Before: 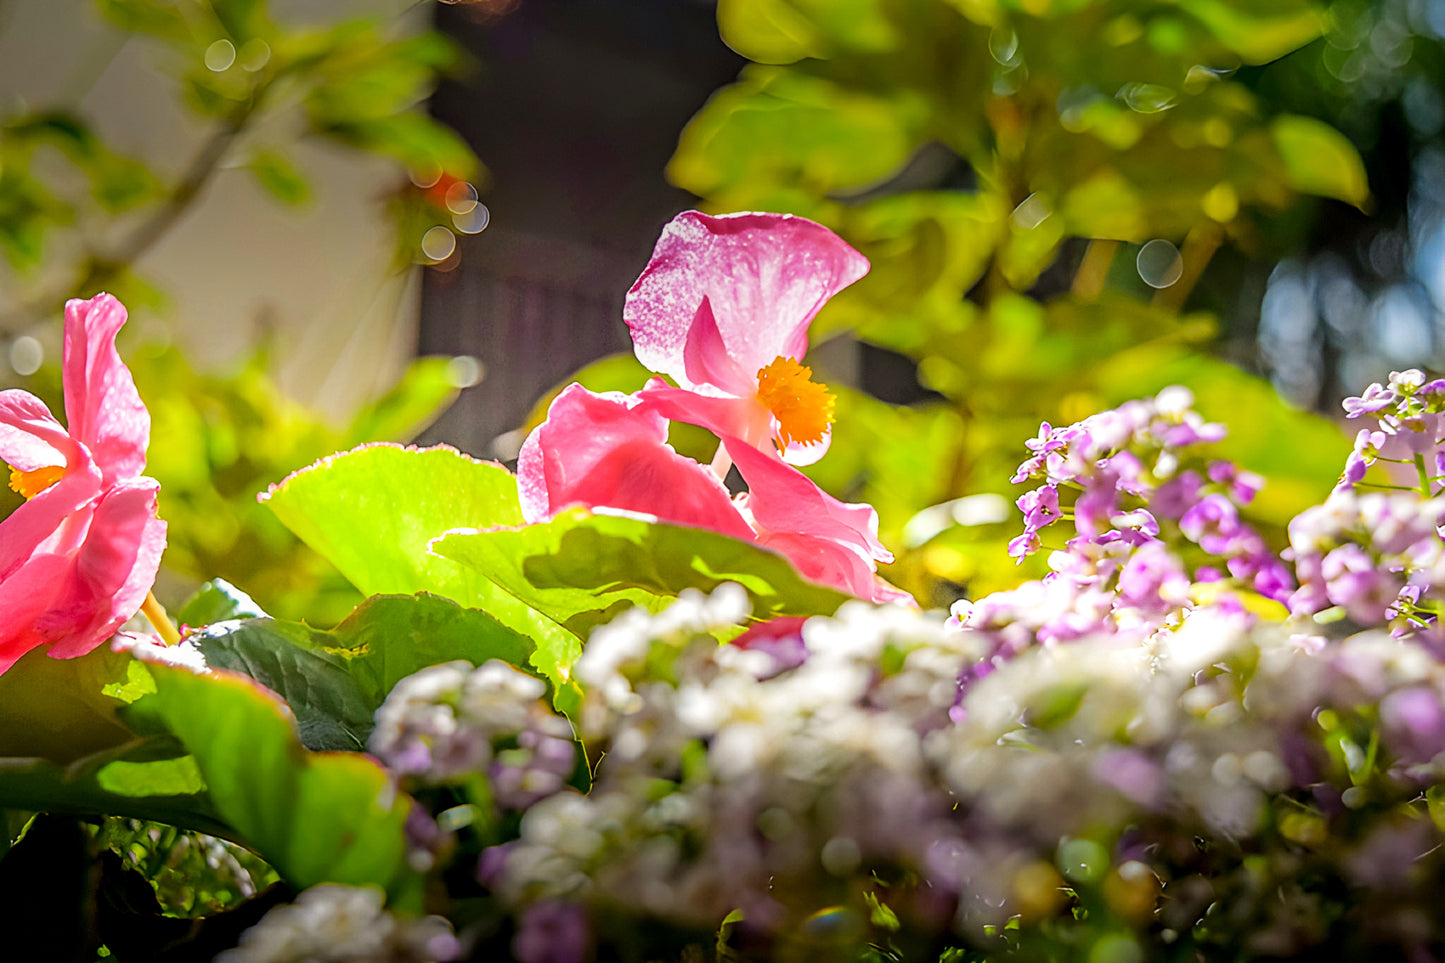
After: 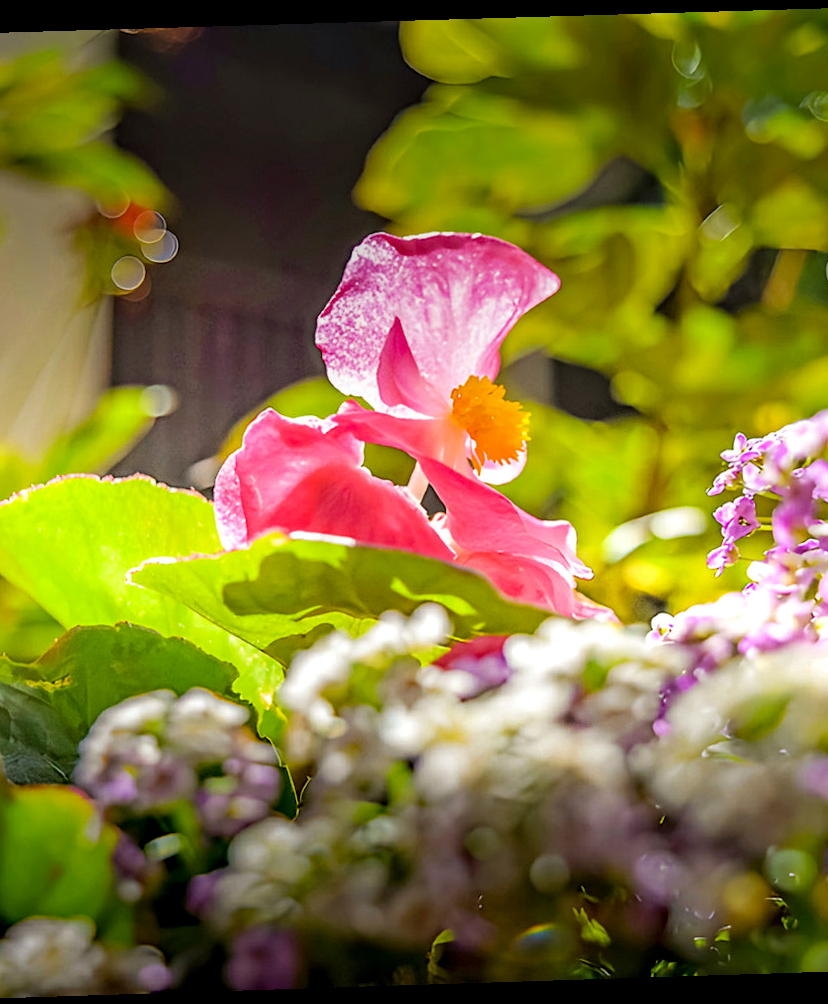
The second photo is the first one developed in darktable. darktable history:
rotate and perspective: rotation -1.77°, lens shift (horizontal) 0.004, automatic cropping off
haze removal: compatibility mode true, adaptive false
crop: left 21.674%, right 22.086%
